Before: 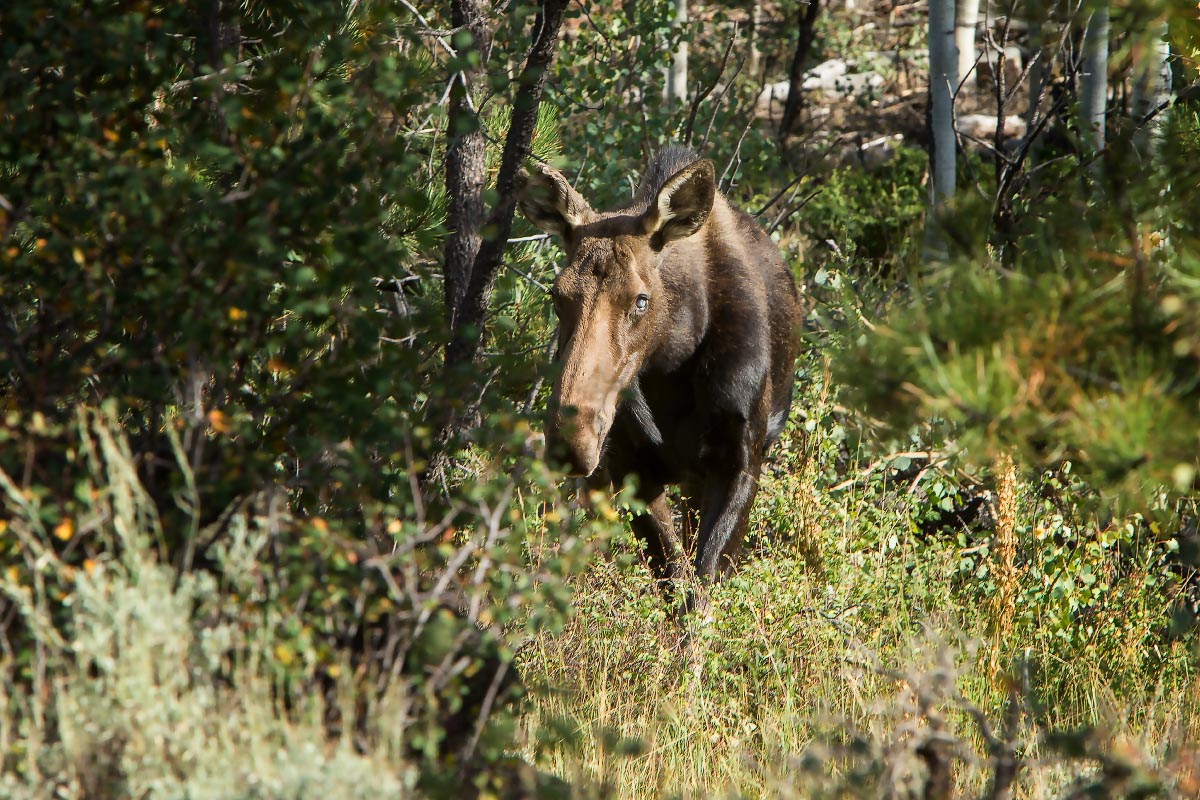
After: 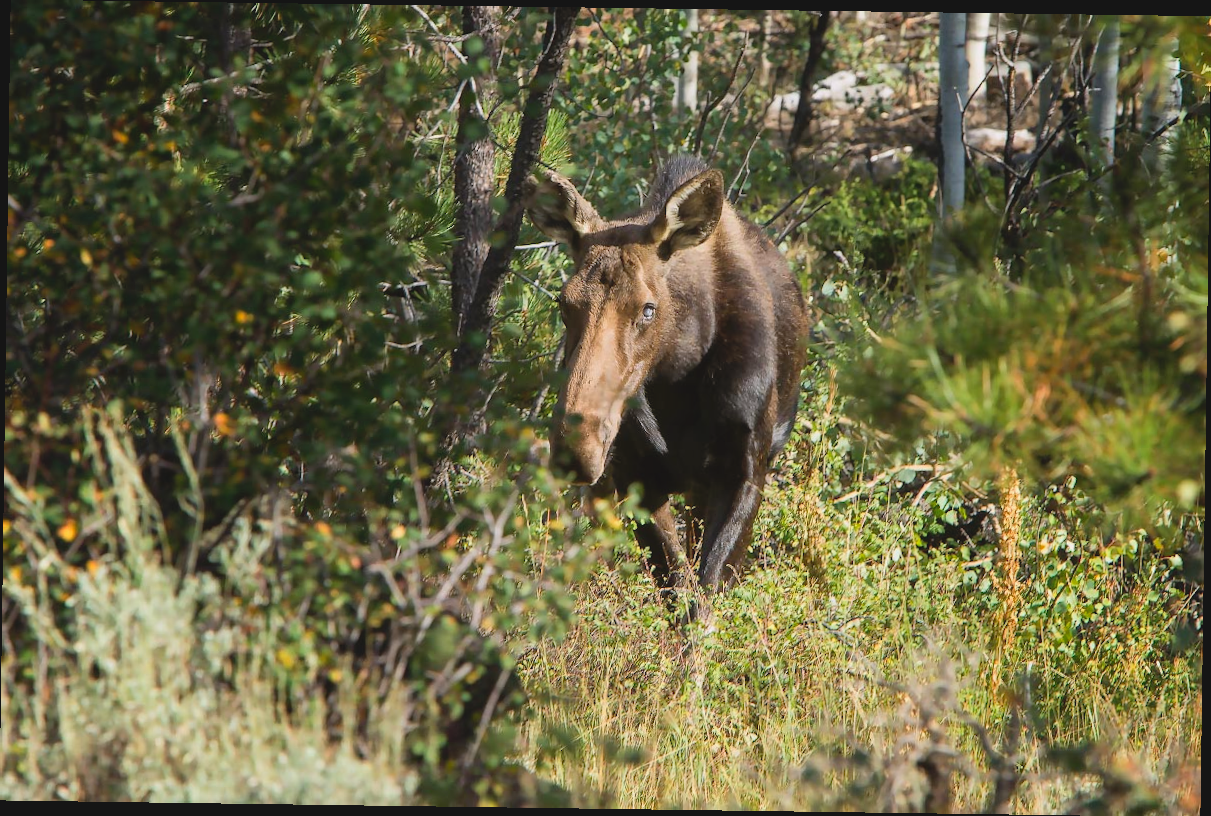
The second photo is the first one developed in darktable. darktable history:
rotate and perspective: rotation 0.8°, automatic cropping off
white balance: red 1.009, blue 1.027
contrast brightness saturation: contrast -0.1, brightness 0.05, saturation 0.08
